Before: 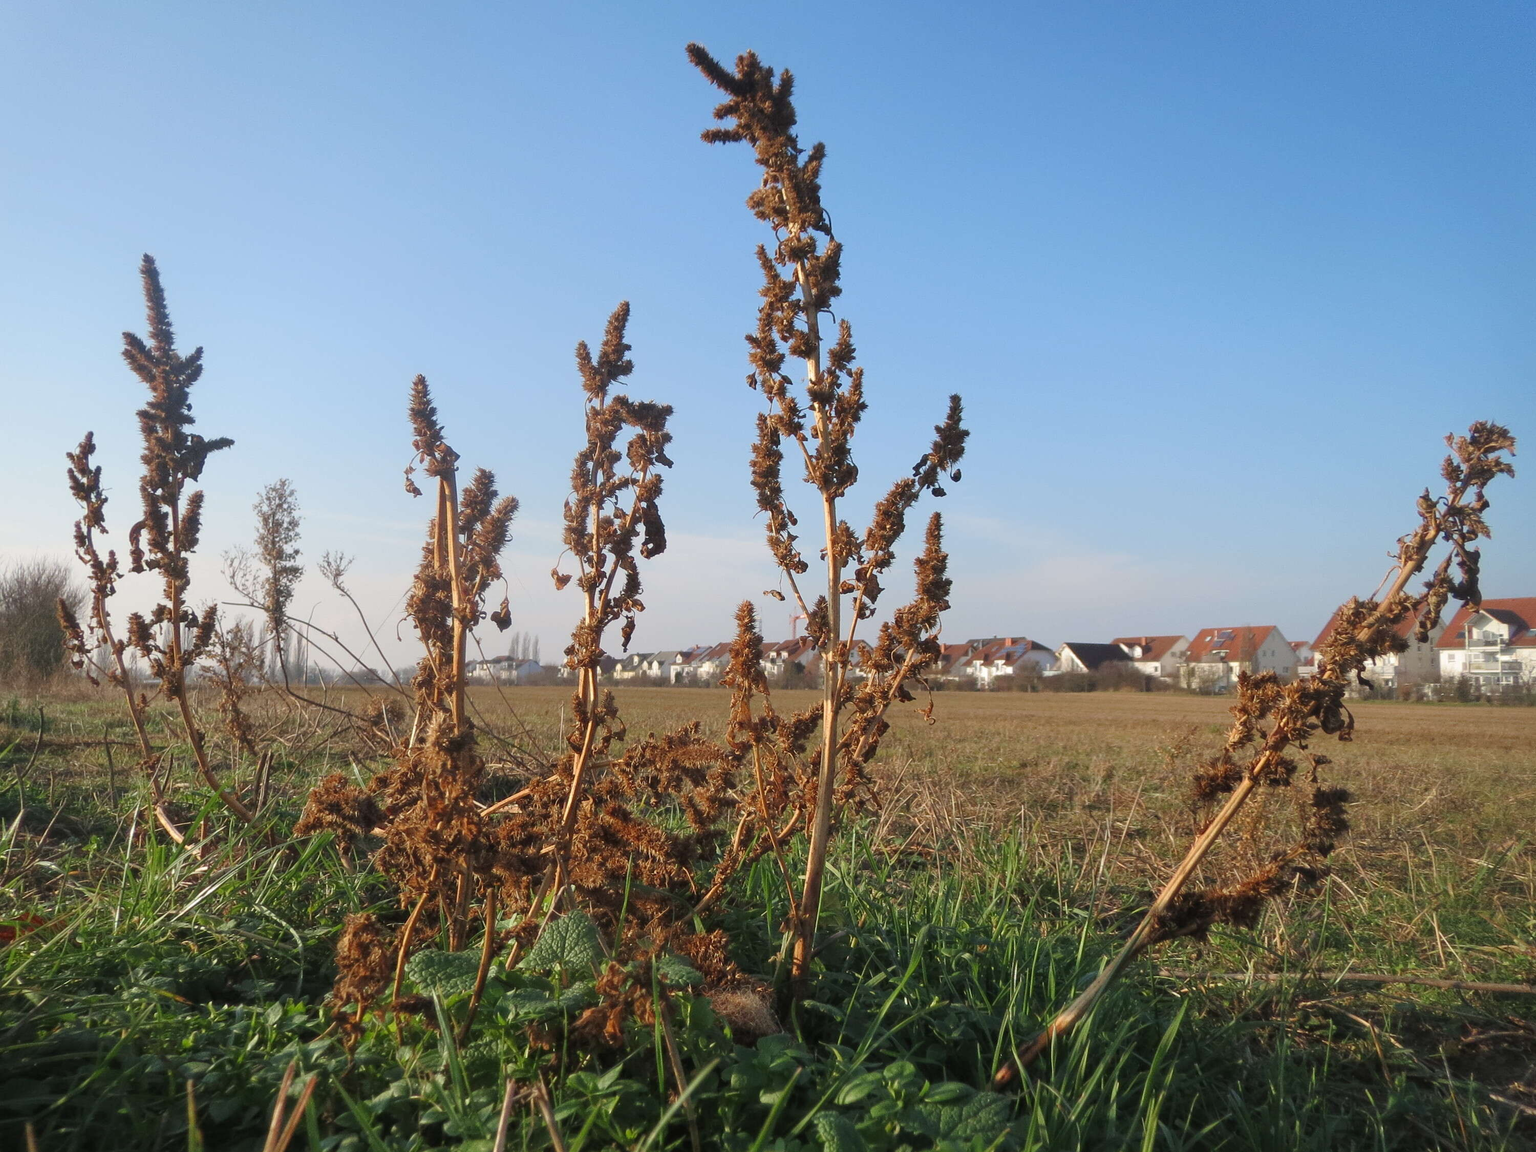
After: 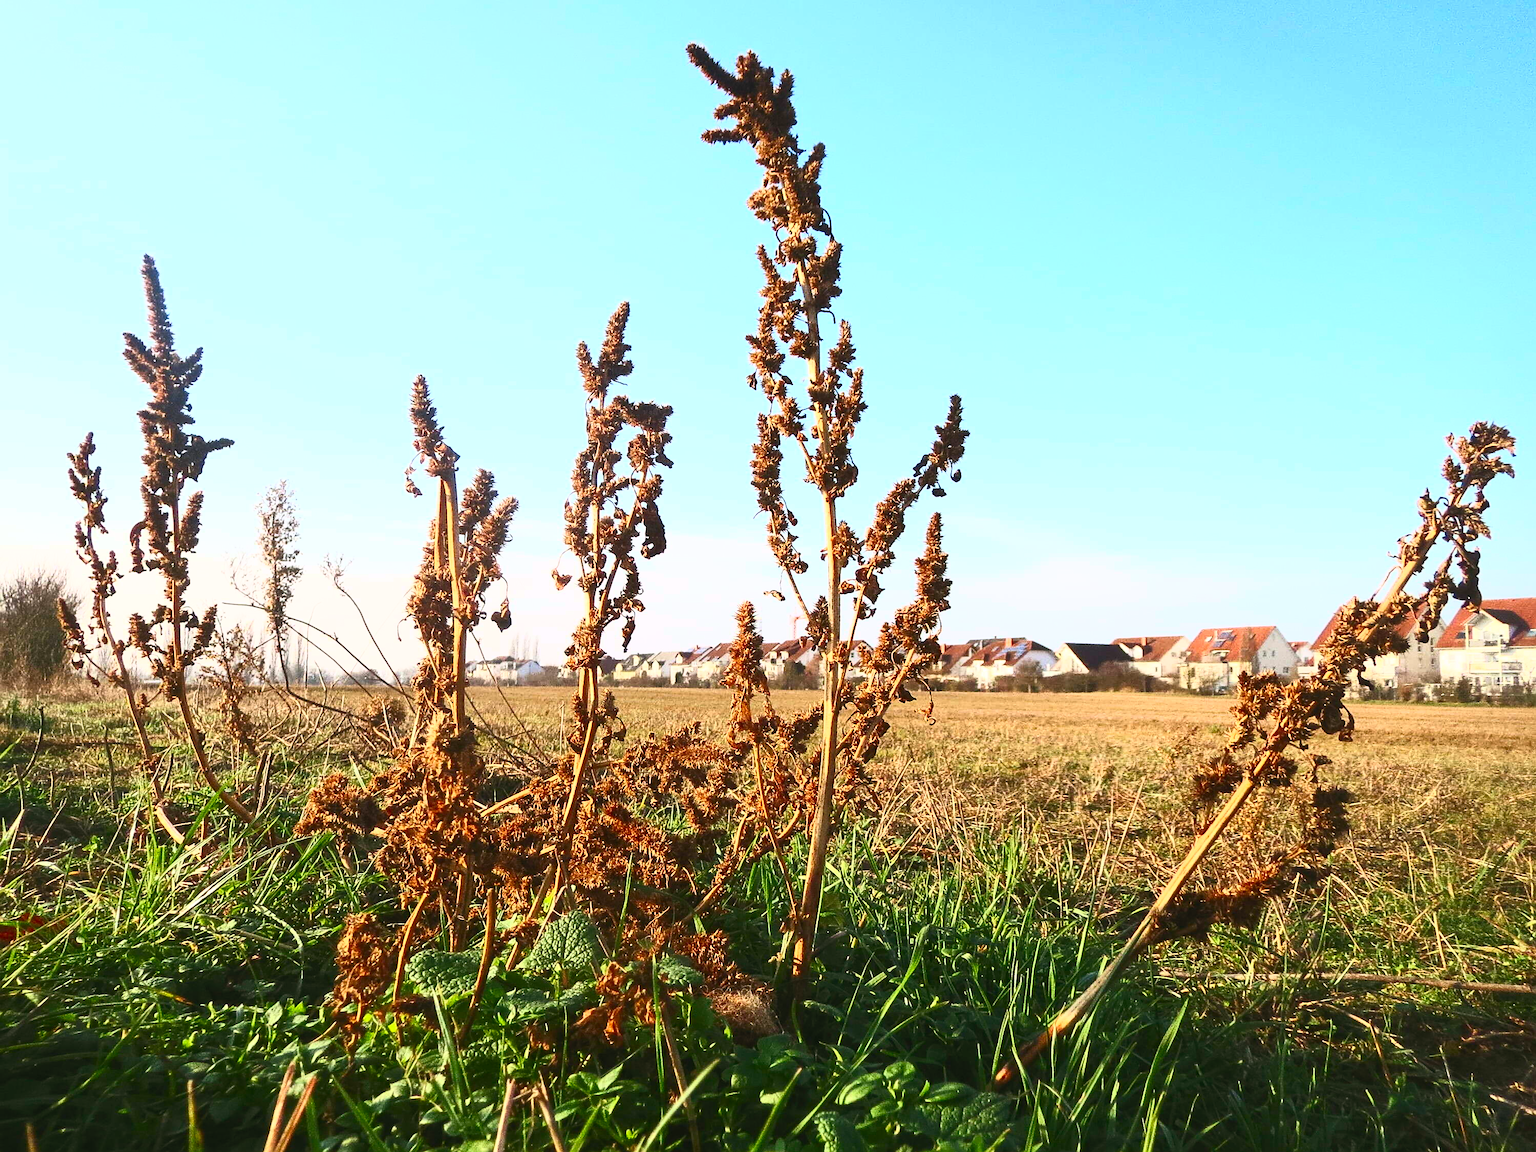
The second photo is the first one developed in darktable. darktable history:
sharpen: on, module defaults
color balance: mode lift, gamma, gain (sRGB), lift [1, 0.99, 1.01, 0.992], gamma [1, 1.037, 0.974, 0.963]
contrast brightness saturation: contrast 0.83, brightness 0.59, saturation 0.59
